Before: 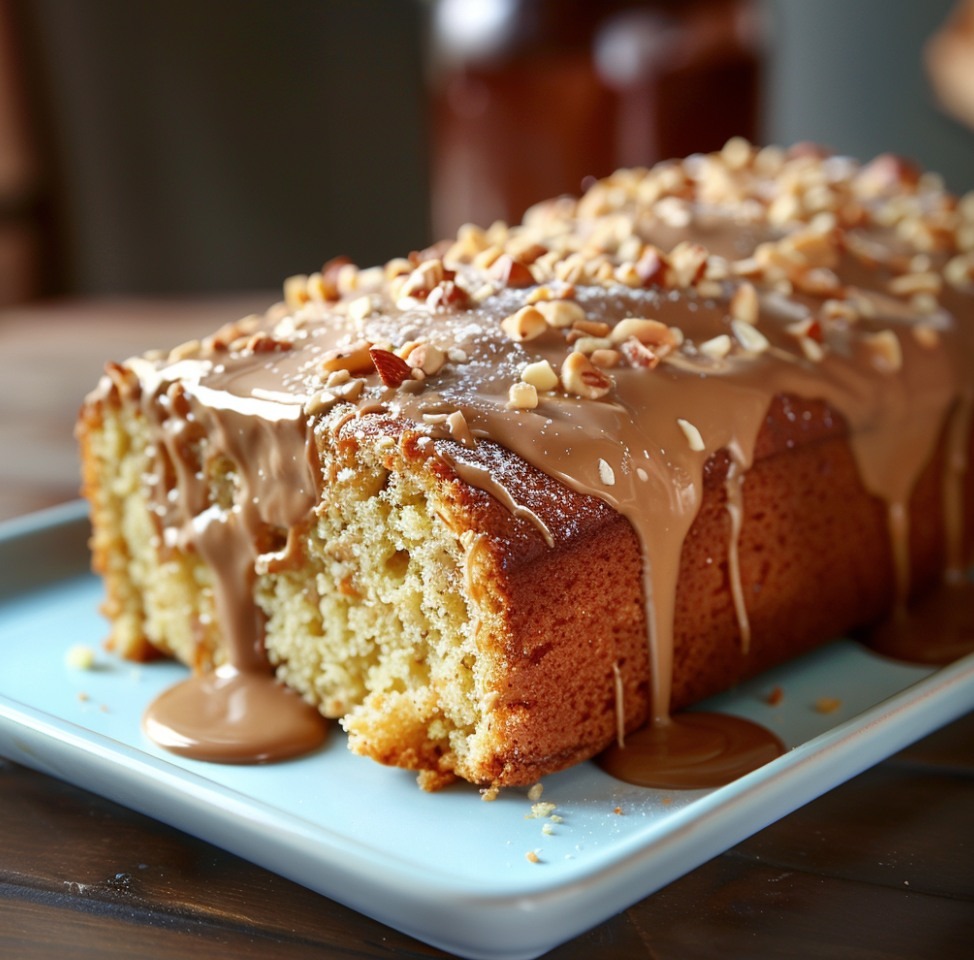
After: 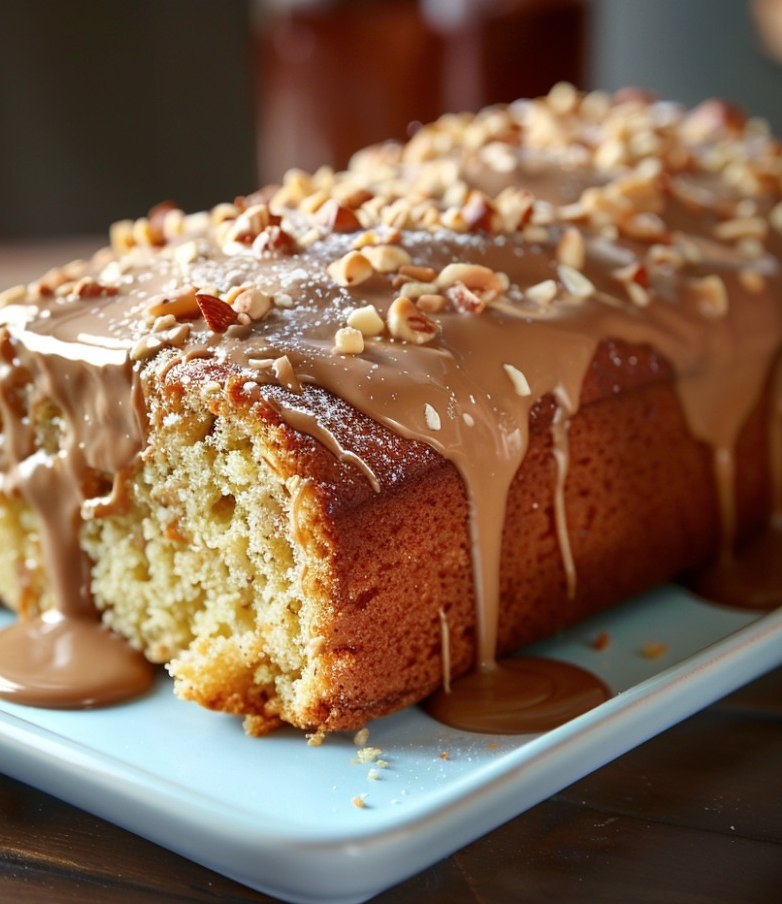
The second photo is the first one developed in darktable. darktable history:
tone equalizer: on, module defaults
crop and rotate: left 17.959%, top 5.771%, right 1.742%
